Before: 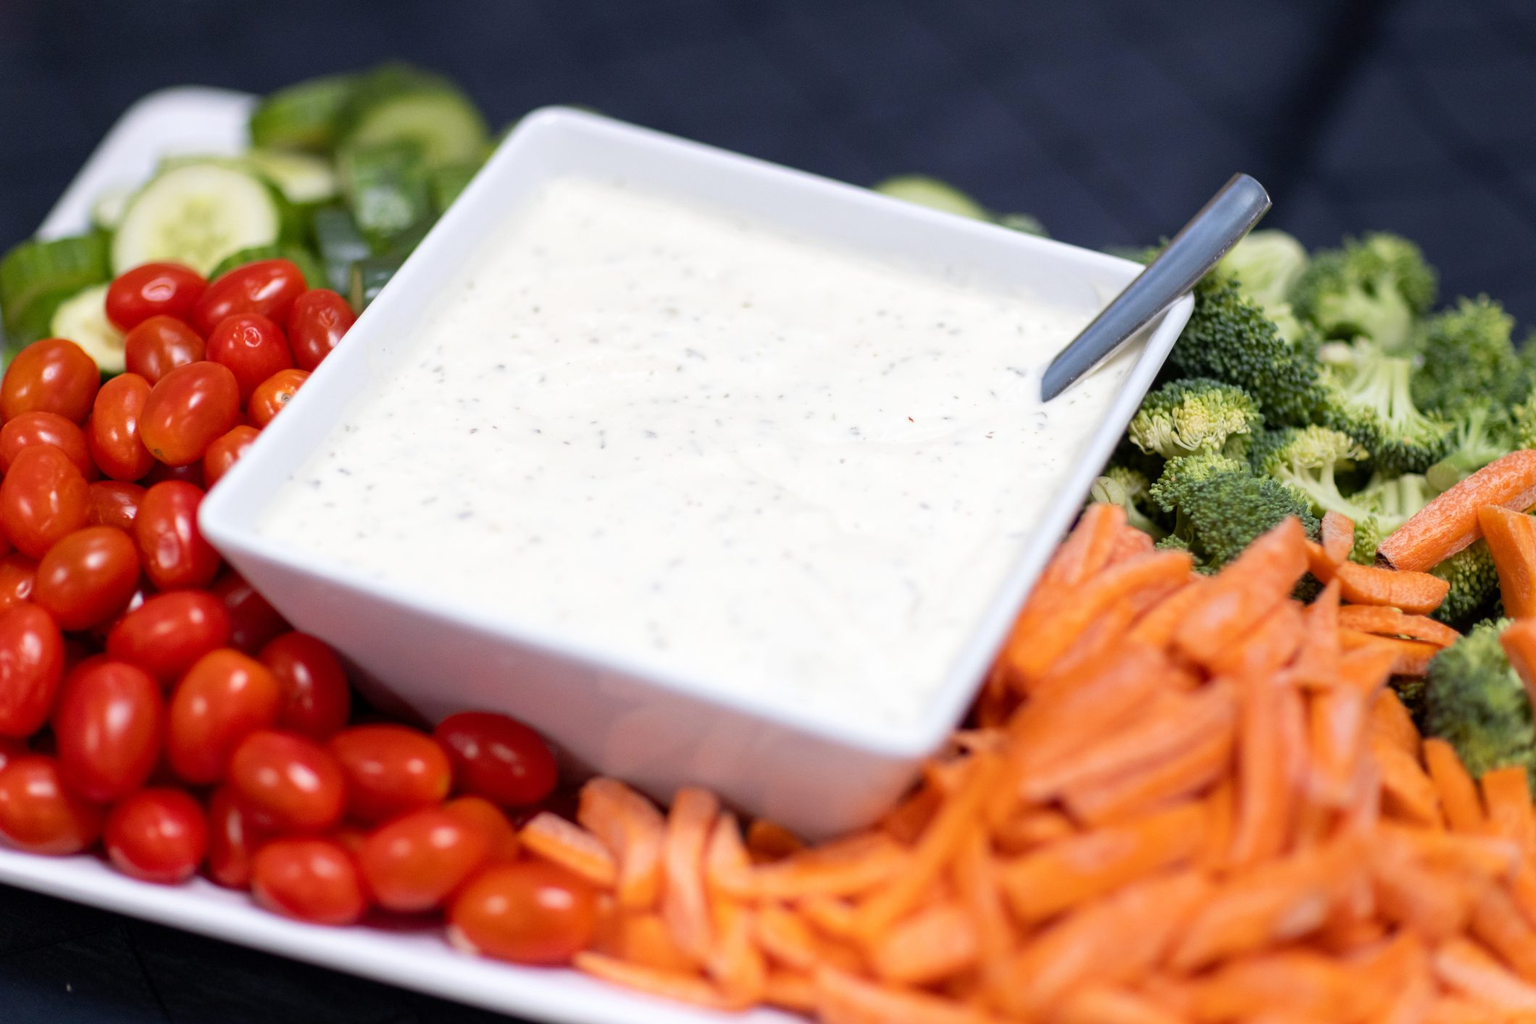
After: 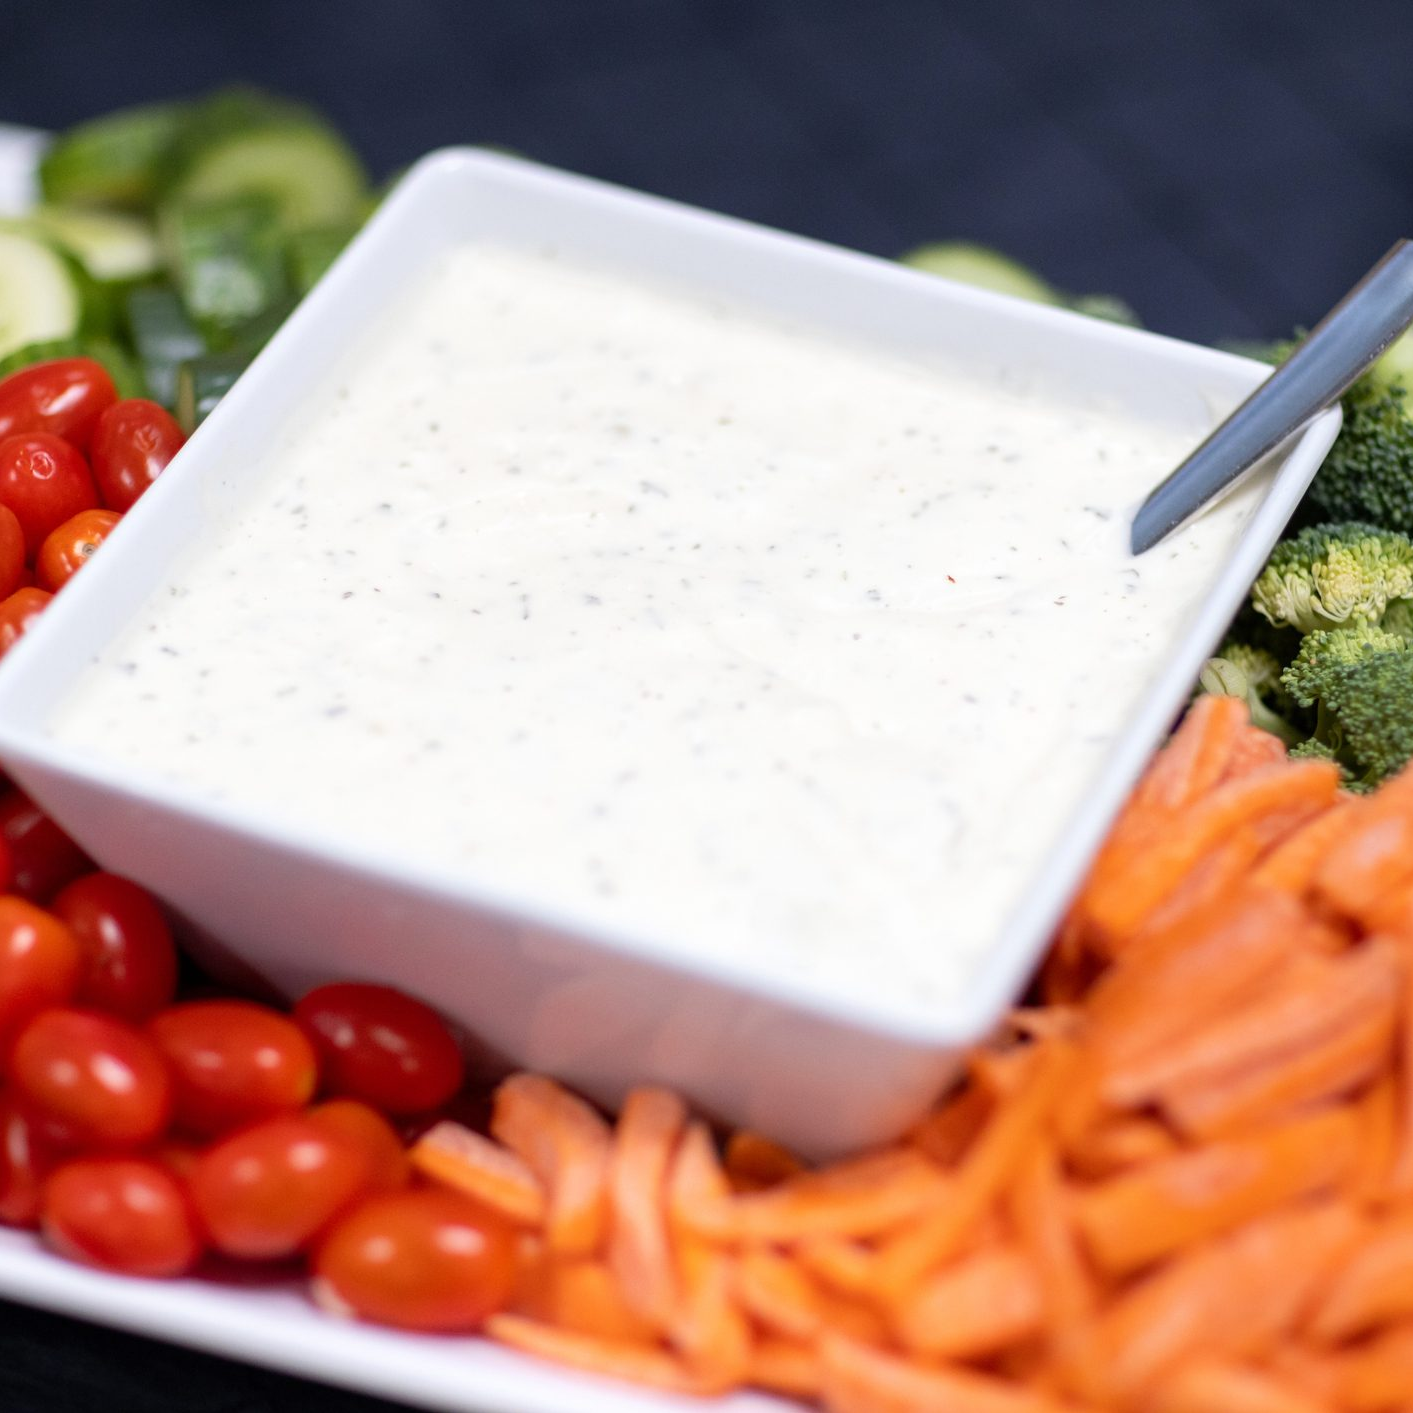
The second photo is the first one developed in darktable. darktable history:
crop and rotate: left 14.438%, right 18.91%
